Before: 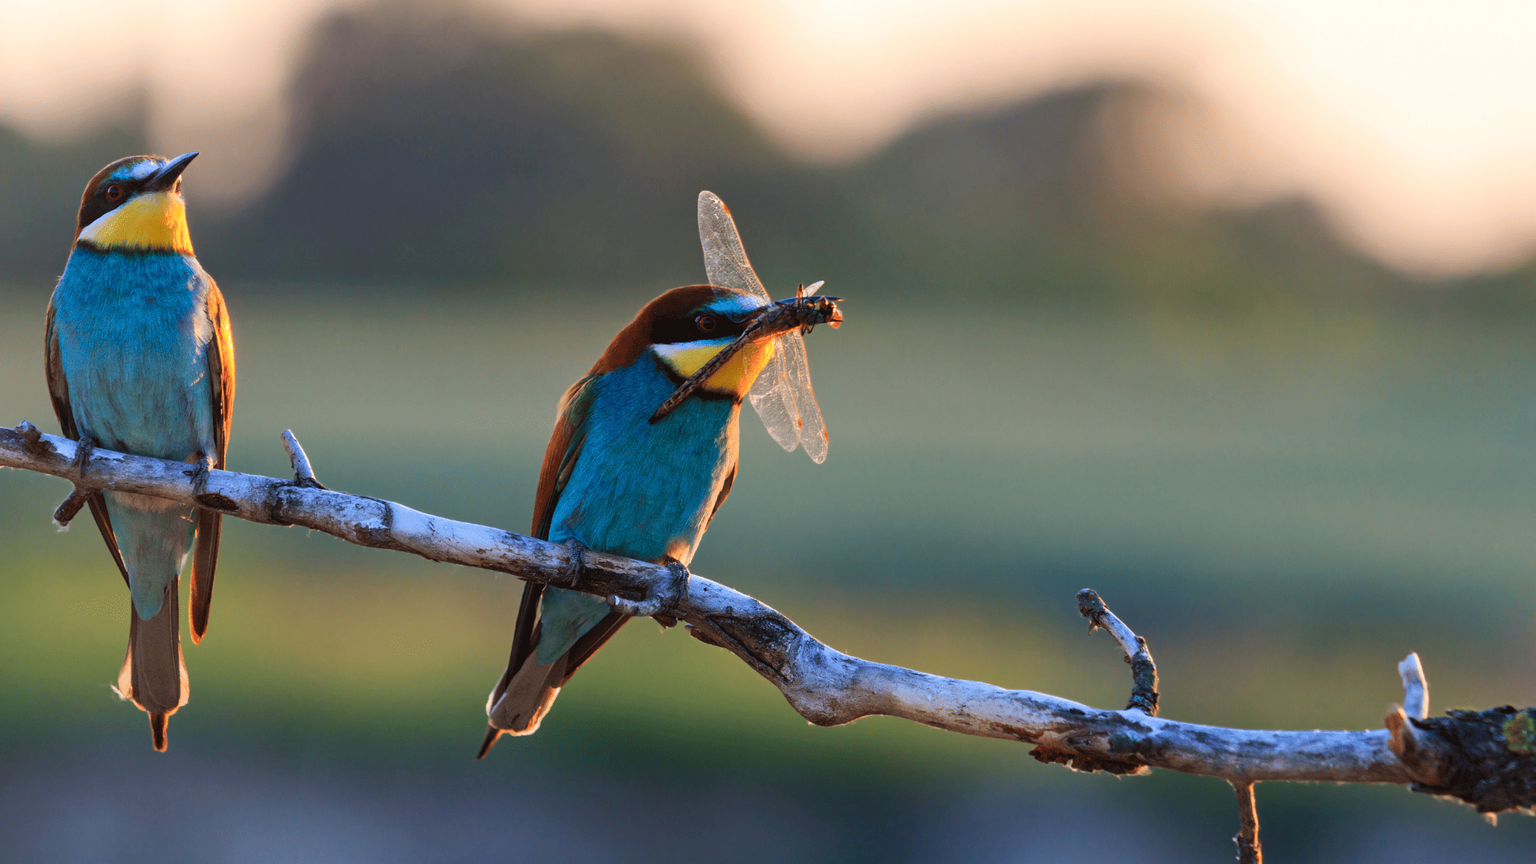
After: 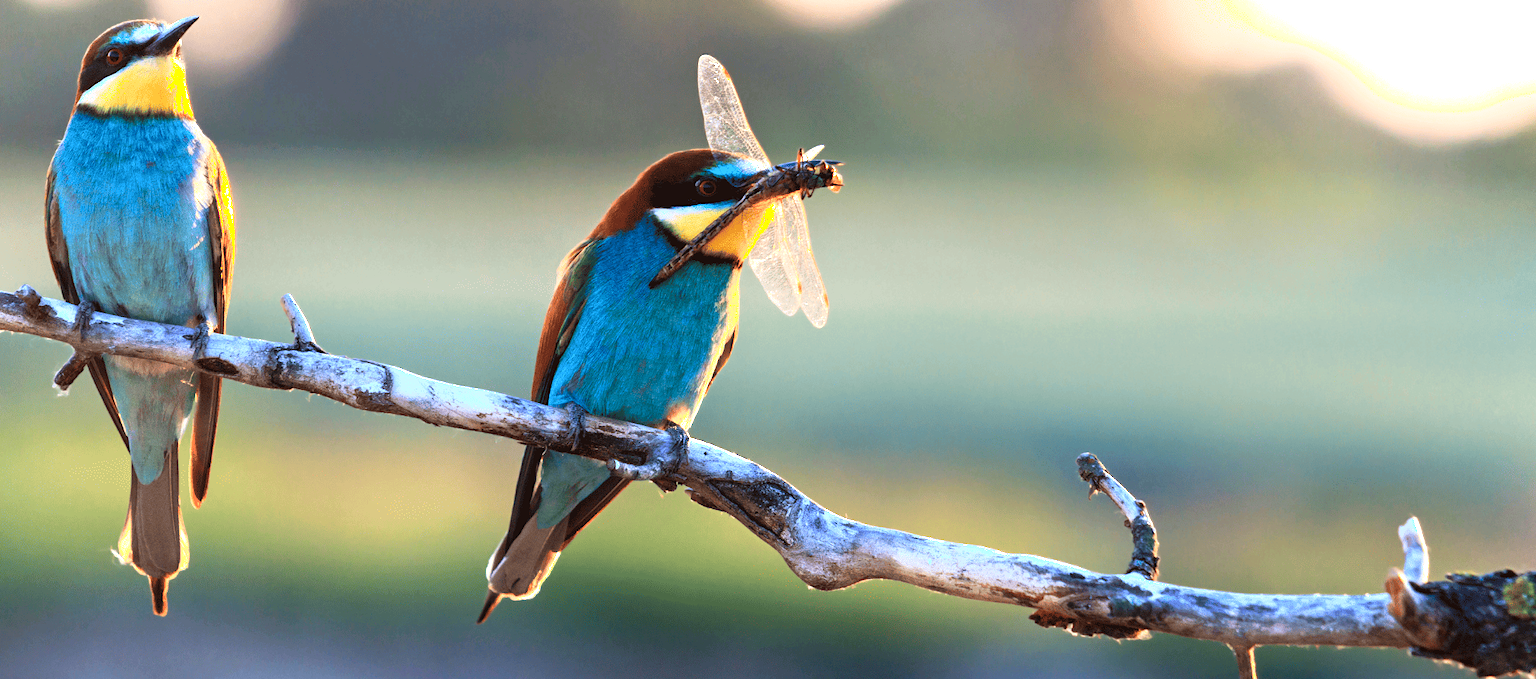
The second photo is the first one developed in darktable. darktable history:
shadows and highlights: shadows -62.32, white point adjustment -5.22, highlights 61.59
crop and rotate: top 15.774%, bottom 5.506%
exposure: exposure 1.137 EV, compensate highlight preservation false
